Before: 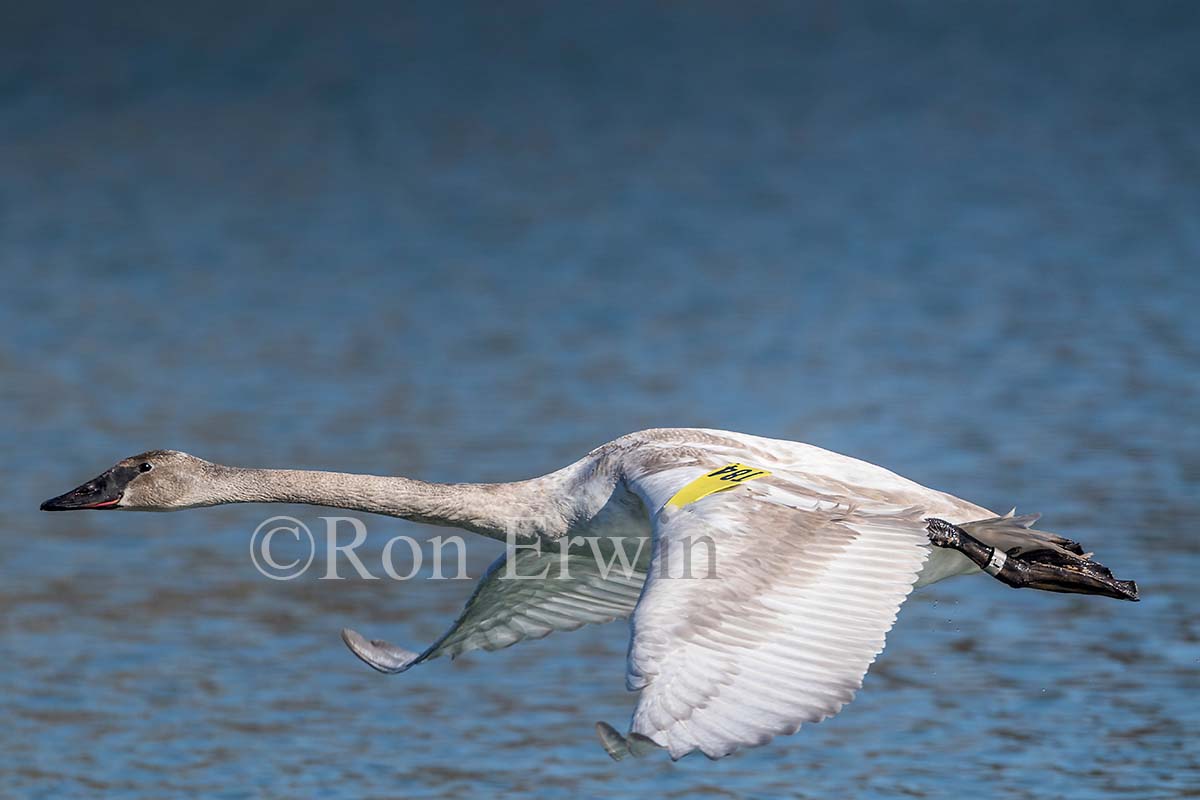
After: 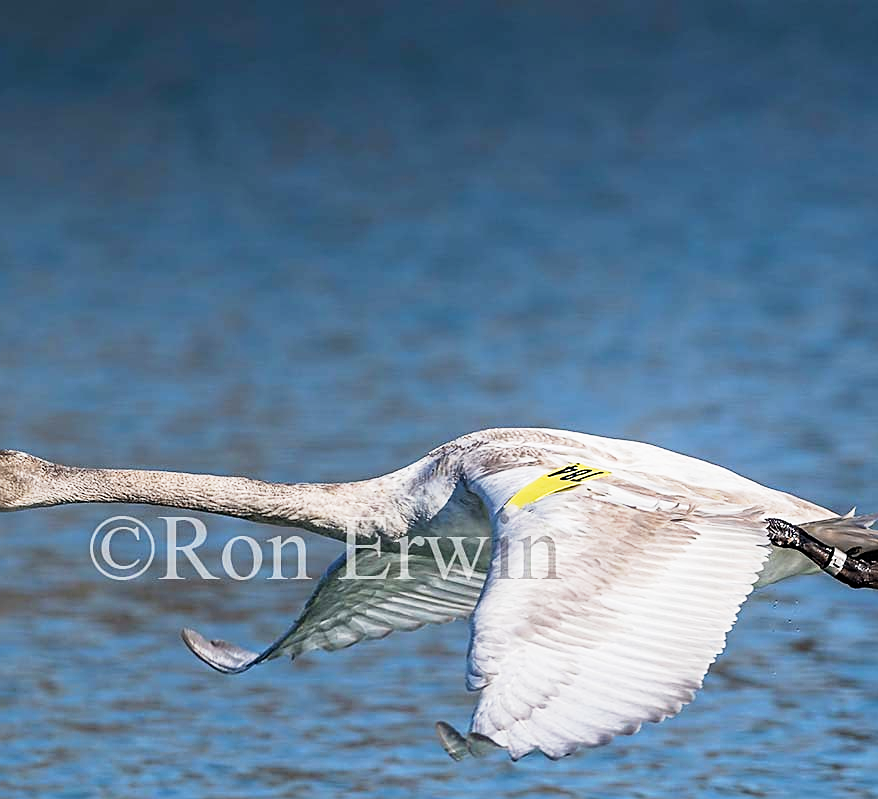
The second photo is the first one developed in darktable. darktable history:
crop: left 13.383%, top 0%, right 13.448%
exposure: exposure -0.213 EV, compensate highlight preservation false
sharpen: amount 0.549
base curve: curves: ch0 [(0, 0) (0.005, 0.002) (0.193, 0.295) (0.399, 0.664) (0.75, 0.928) (1, 1)], preserve colors none
